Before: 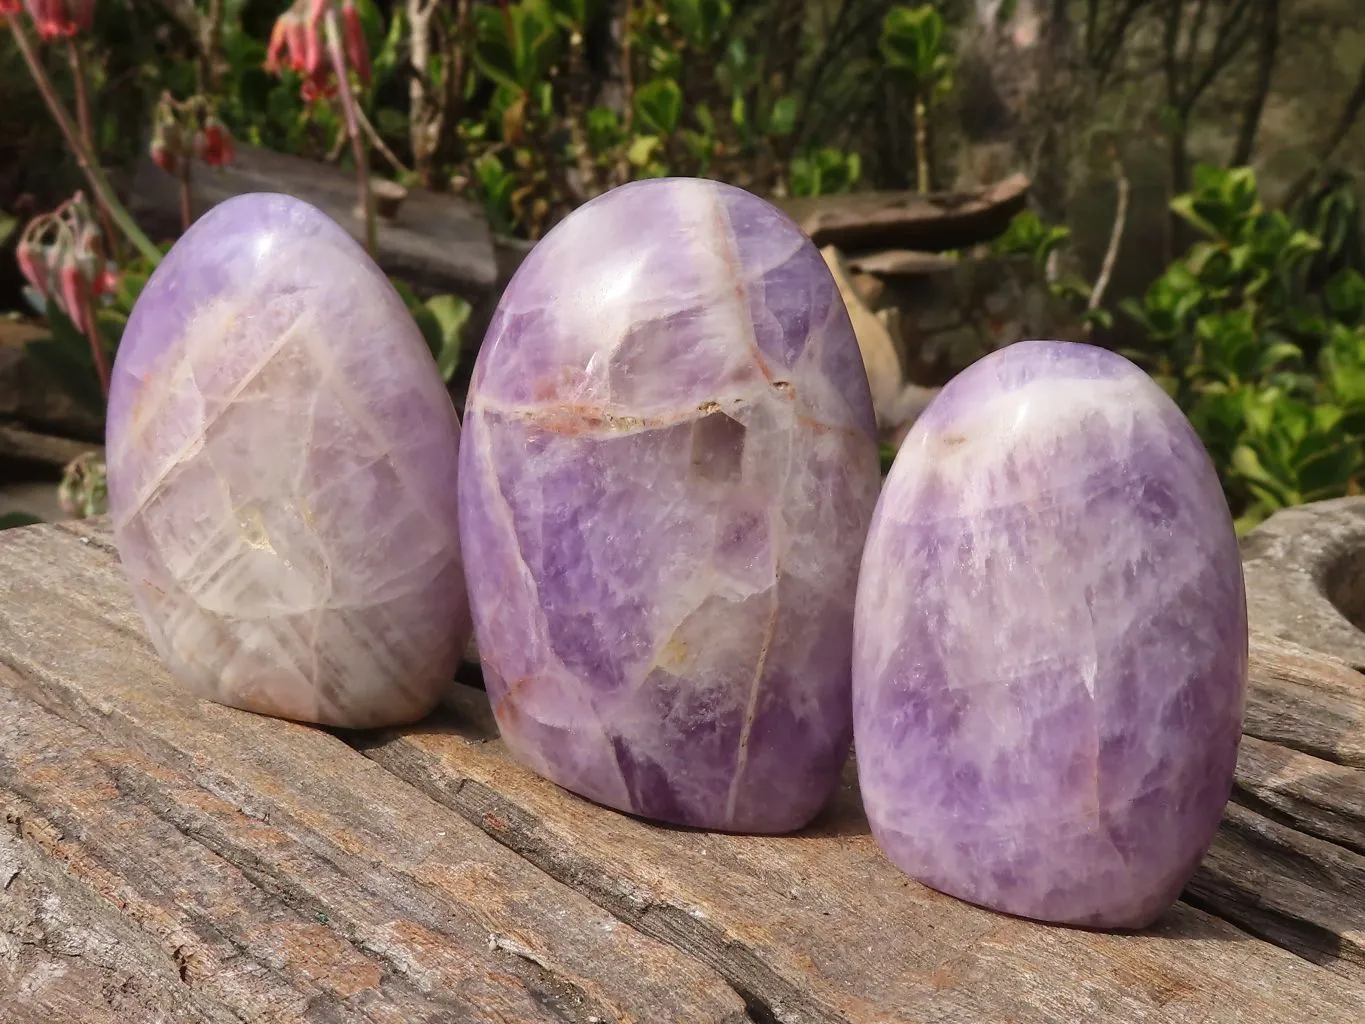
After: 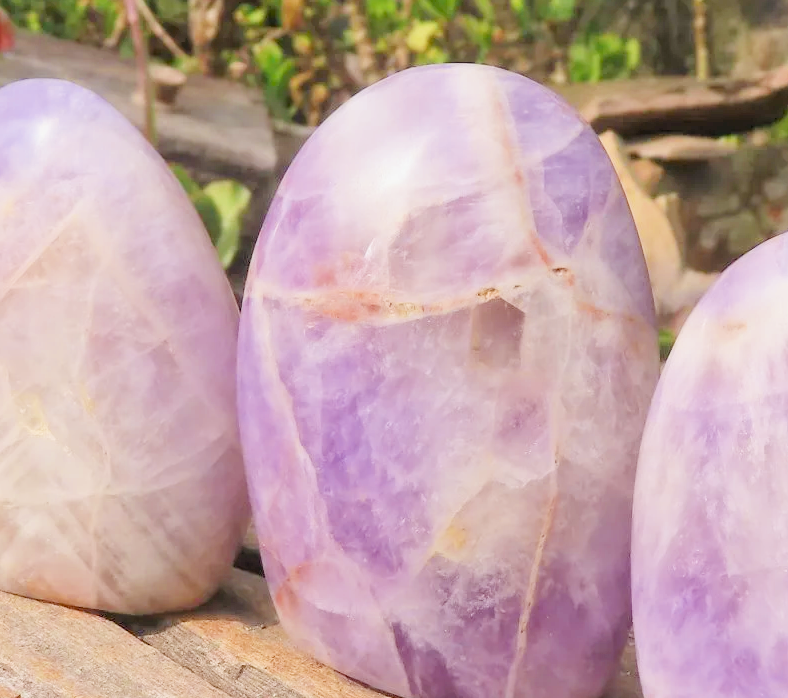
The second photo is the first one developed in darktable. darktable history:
color zones: curves: ch0 [(0.068, 0.464) (0.25, 0.5) (0.48, 0.508) (0.75, 0.536) (0.886, 0.476) (0.967, 0.456)]; ch1 [(0.066, 0.456) (0.25, 0.5) (0.616, 0.508) (0.746, 0.56) (0.934, 0.444)]
crop: left 16.202%, top 11.208%, right 26.045%, bottom 20.557%
filmic rgb: middle gray luminance 3.44%, black relative exposure -5.92 EV, white relative exposure 6.33 EV, threshold 6 EV, dynamic range scaling 22.4%, target black luminance 0%, hardness 2.33, latitude 45.85%, contrast 0.78, highlights saturation mix 100%, shadows ↔ highlights balance 0.033%, add noise in highlights 0, preserve chrominance max RGB, color science v3 (2019), use custom middle-gray values true, iterations of high-quality reconstruction 0, contrast in highlights soft, enable highlight reconstruction true
